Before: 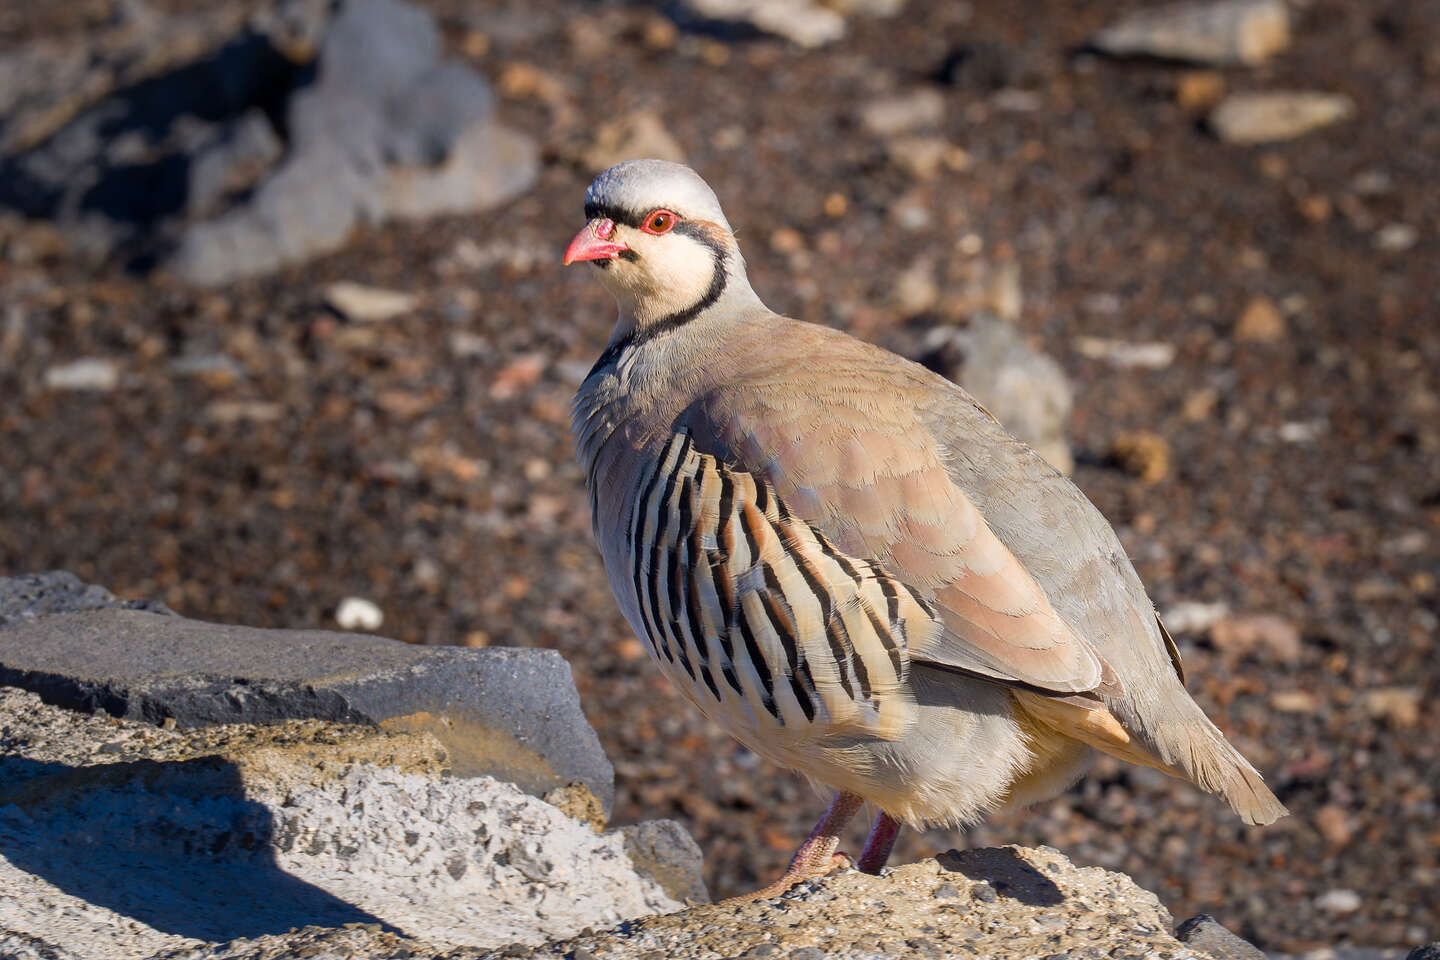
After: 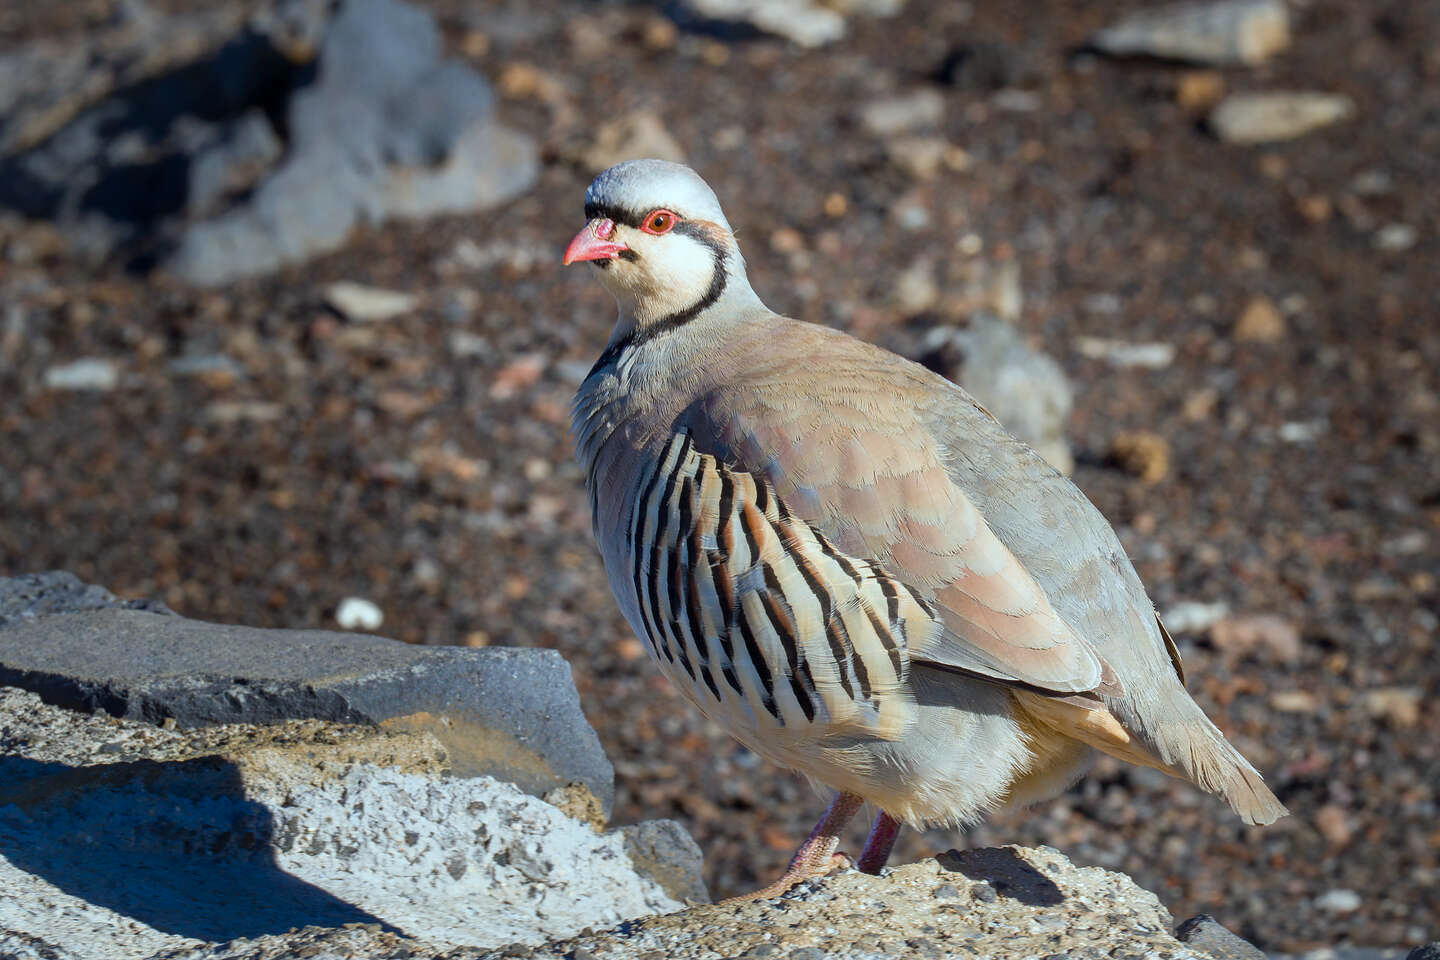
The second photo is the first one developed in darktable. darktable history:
color correction: highlights a* -10.04, highlights b* -10.37
shadows and highlights: shadows 62.66, white point adjustment 0.37, highlights -34.44, compress 83.82%
